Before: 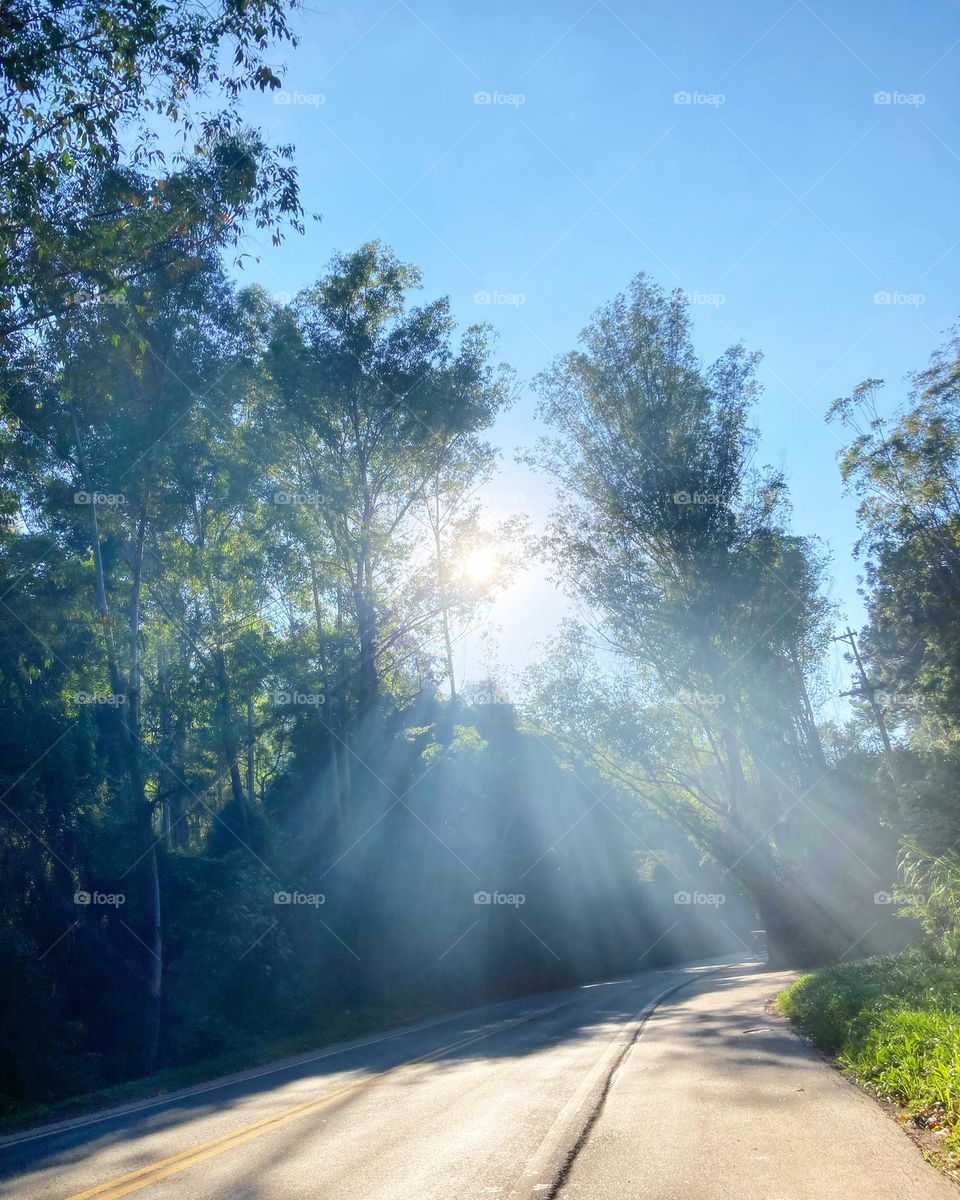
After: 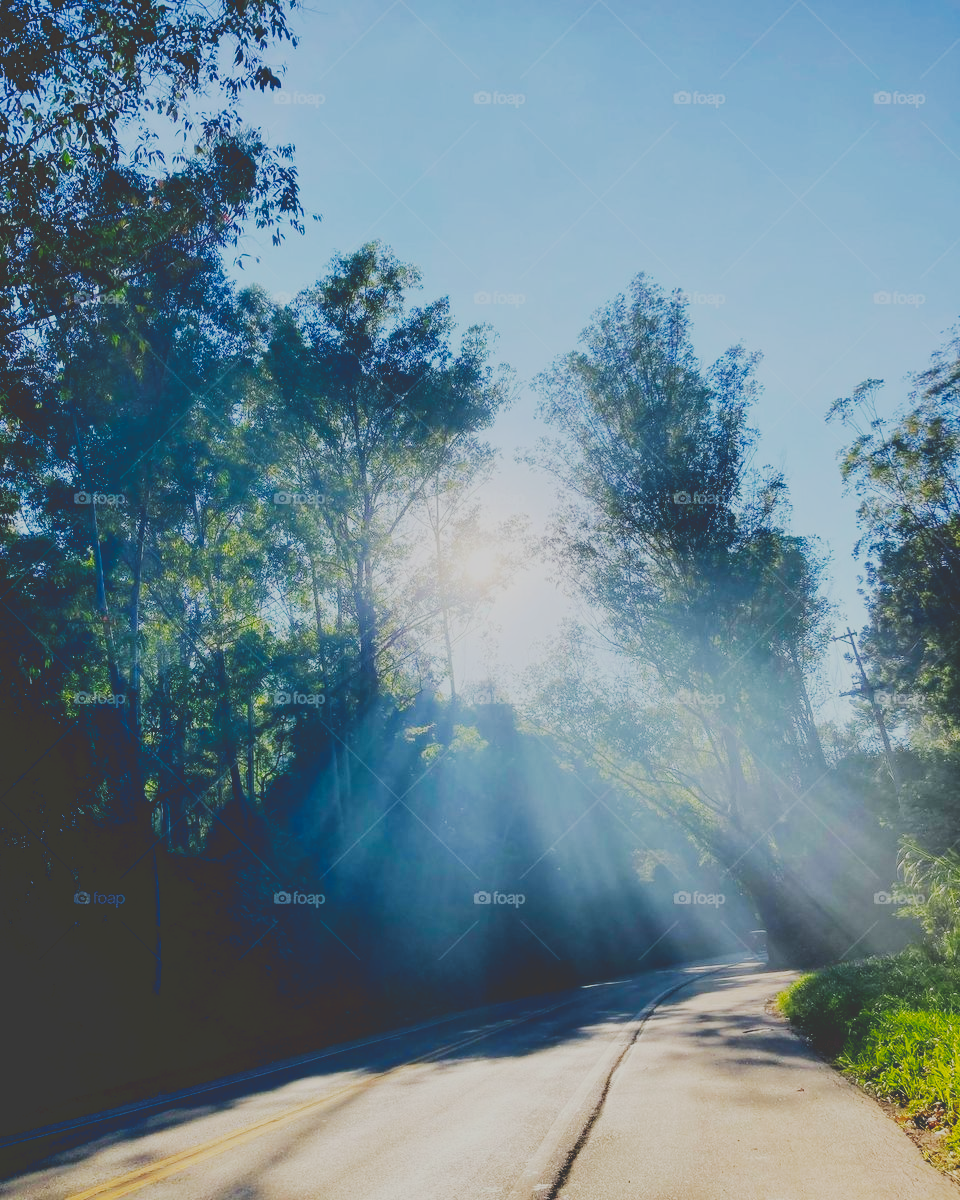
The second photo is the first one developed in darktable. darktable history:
tone curve: curves: ch0 [(0, 0.23) (0.125, 0.207) (0.245, 0.227) (0.736, 0.695) (1, 0.824)], preserve colors none
exposure: black level correction 0.016, exposure -0.006 EV, compensate highlight preservation false
color balance rgb: perceptual saturation grading › global saturation 19.936%
